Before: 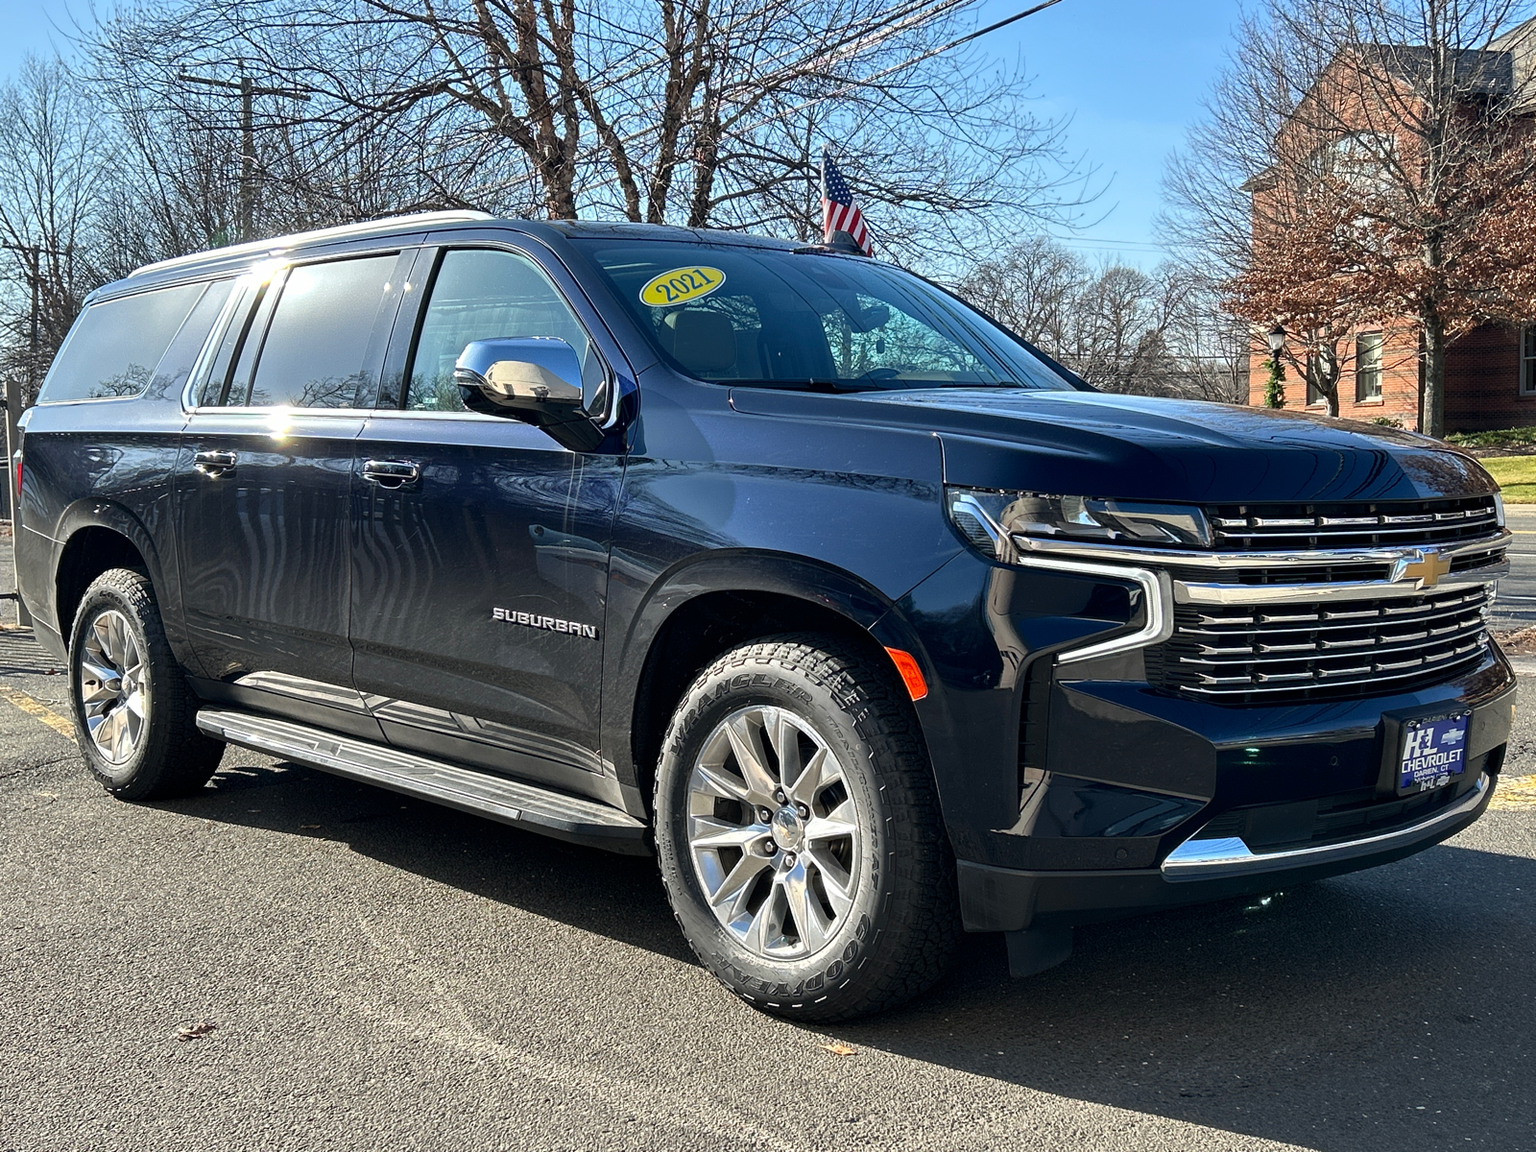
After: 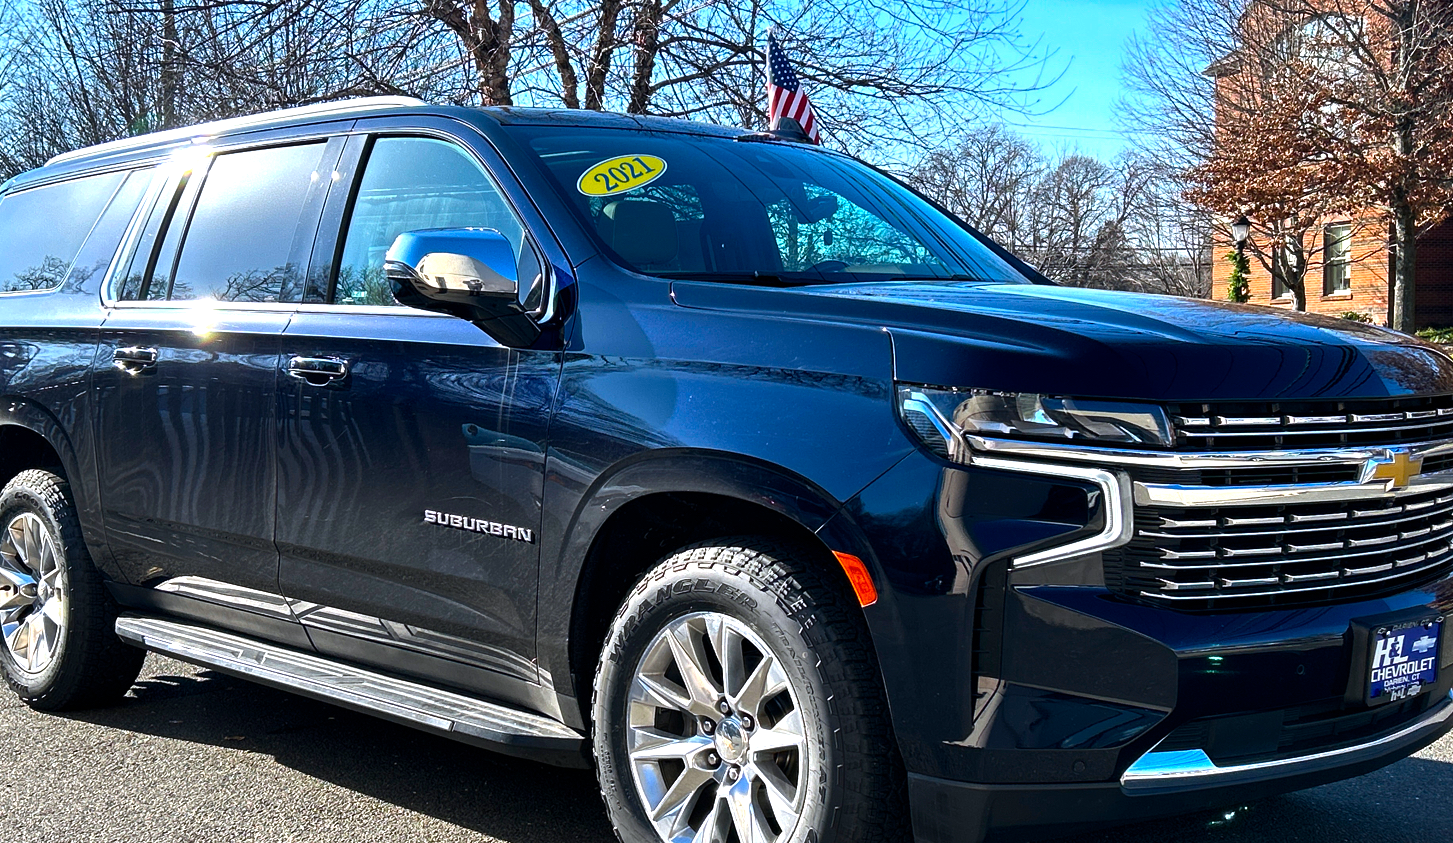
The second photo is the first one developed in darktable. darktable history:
crop: left 5.596%, top 10.314%, right 3.534%, bottom 19.395%
rgb levels: preserve colors max RGB
white balance: red 0.984, blue 1.059
color balance rgb: linear chroma grading › global chroma 9%, perceptual saturation grading › global saturation 36%, perceptual brilliance grading › global brilliance 15%, perceptual brilliance grading › shadows -35%, global vibrance 15%
